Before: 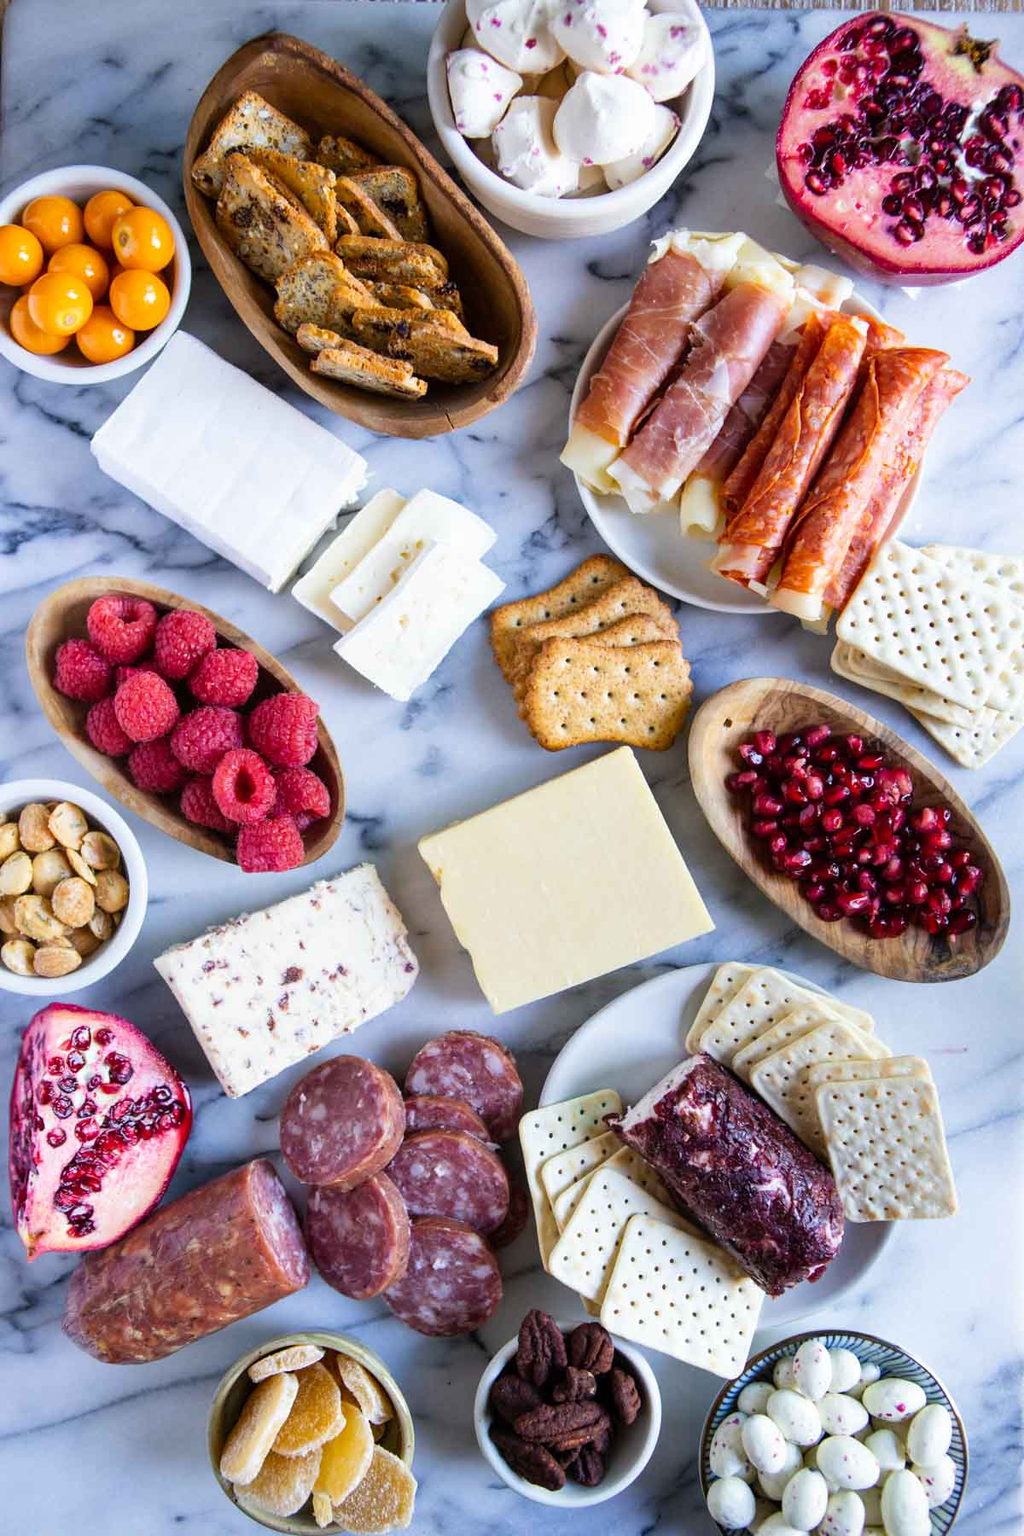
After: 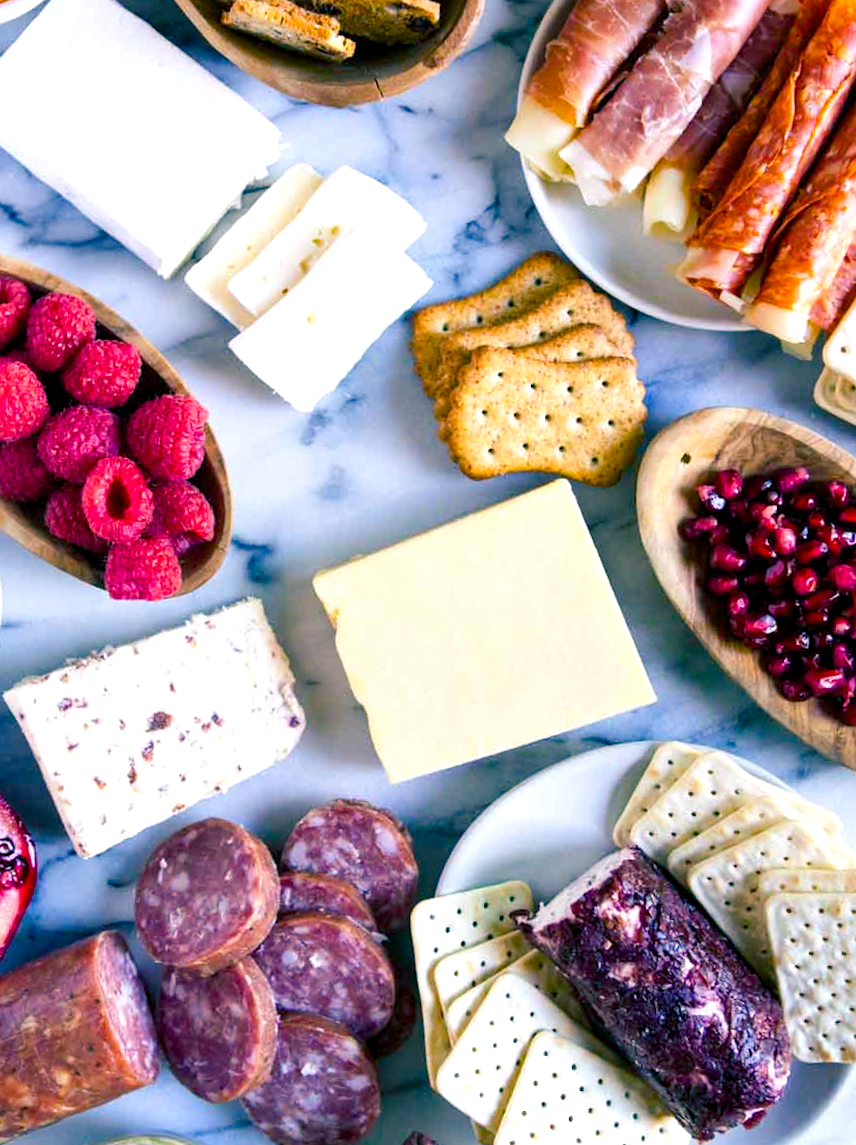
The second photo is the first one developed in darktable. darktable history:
exposure: exposure 0.3 EV, compensate highlight preservation false
rotate and perspective: lens shift (horizontal) -0.055, automatic cropping off
crop and rotate: angle -3.37°, left 9.79%, top 20.73%, right 12.42%, bottom 11.82%
color balance rgb: shadows lift › luminance -28.76%, shadows lift › chroma 10%, shadows lift › hue 230°, power › chroma 0.5%, power › hue 215°, highlights gain › luminance 7.14%, highlights gain › chroma 1%, highlights gain › hue 50°, global offset › luminance -0.29%, global offset › hue 260°, perceptual saturation grading › global saturation 20%, perceptual saturation grading › highlights -13.92%, perceptual saturation grading › shadows 50%
